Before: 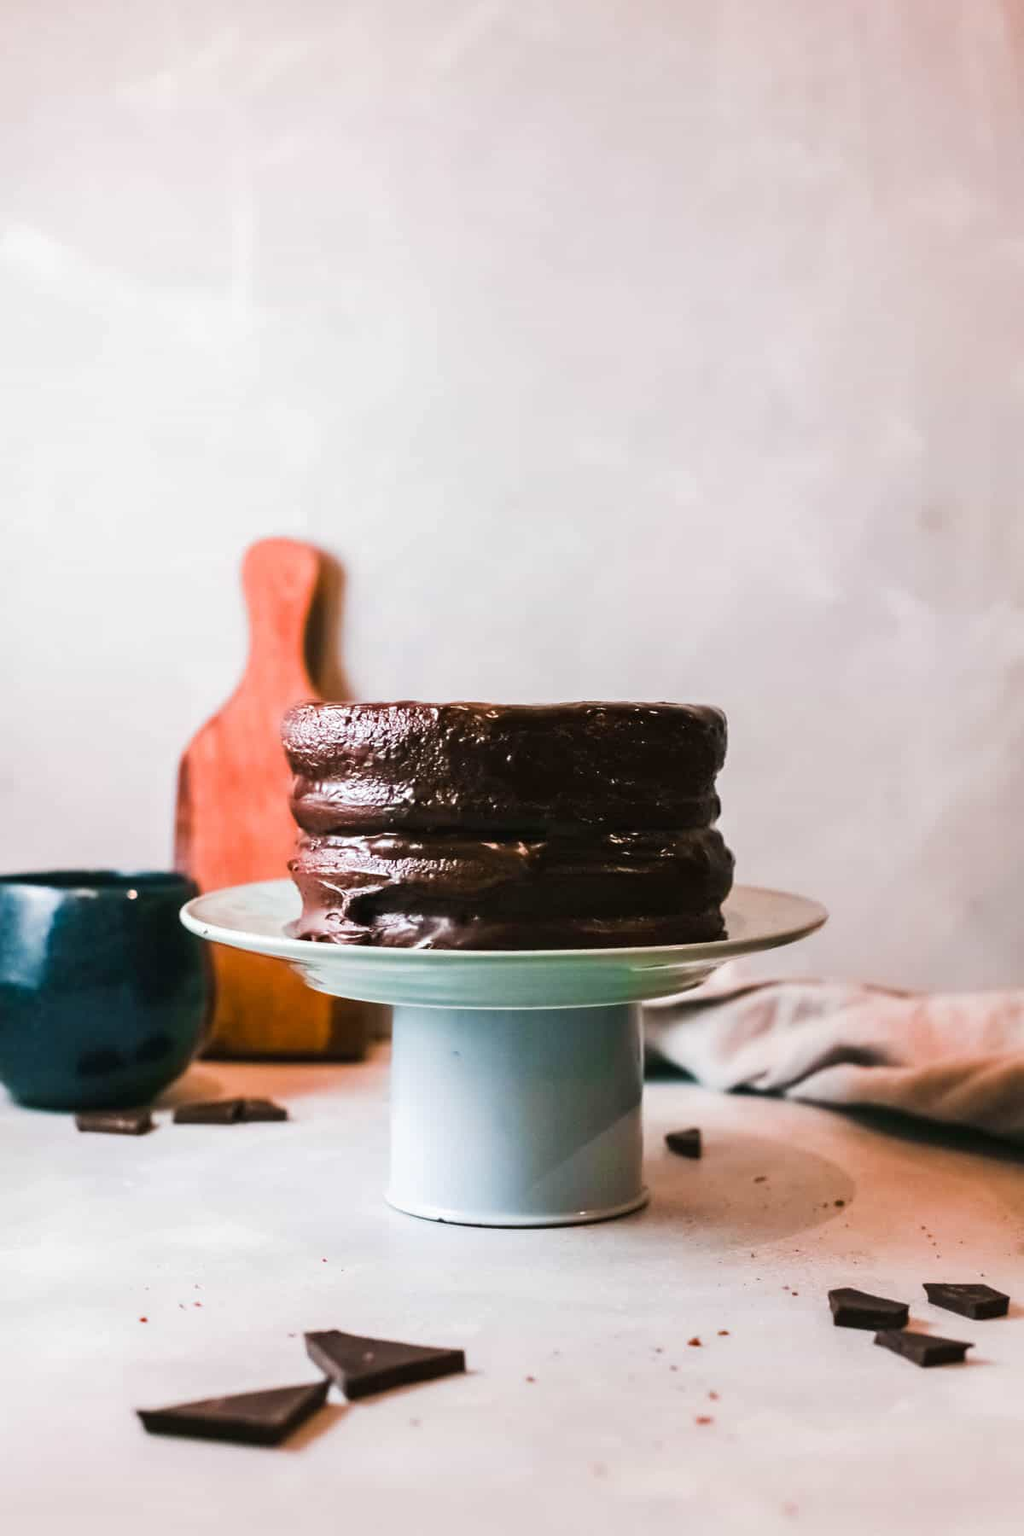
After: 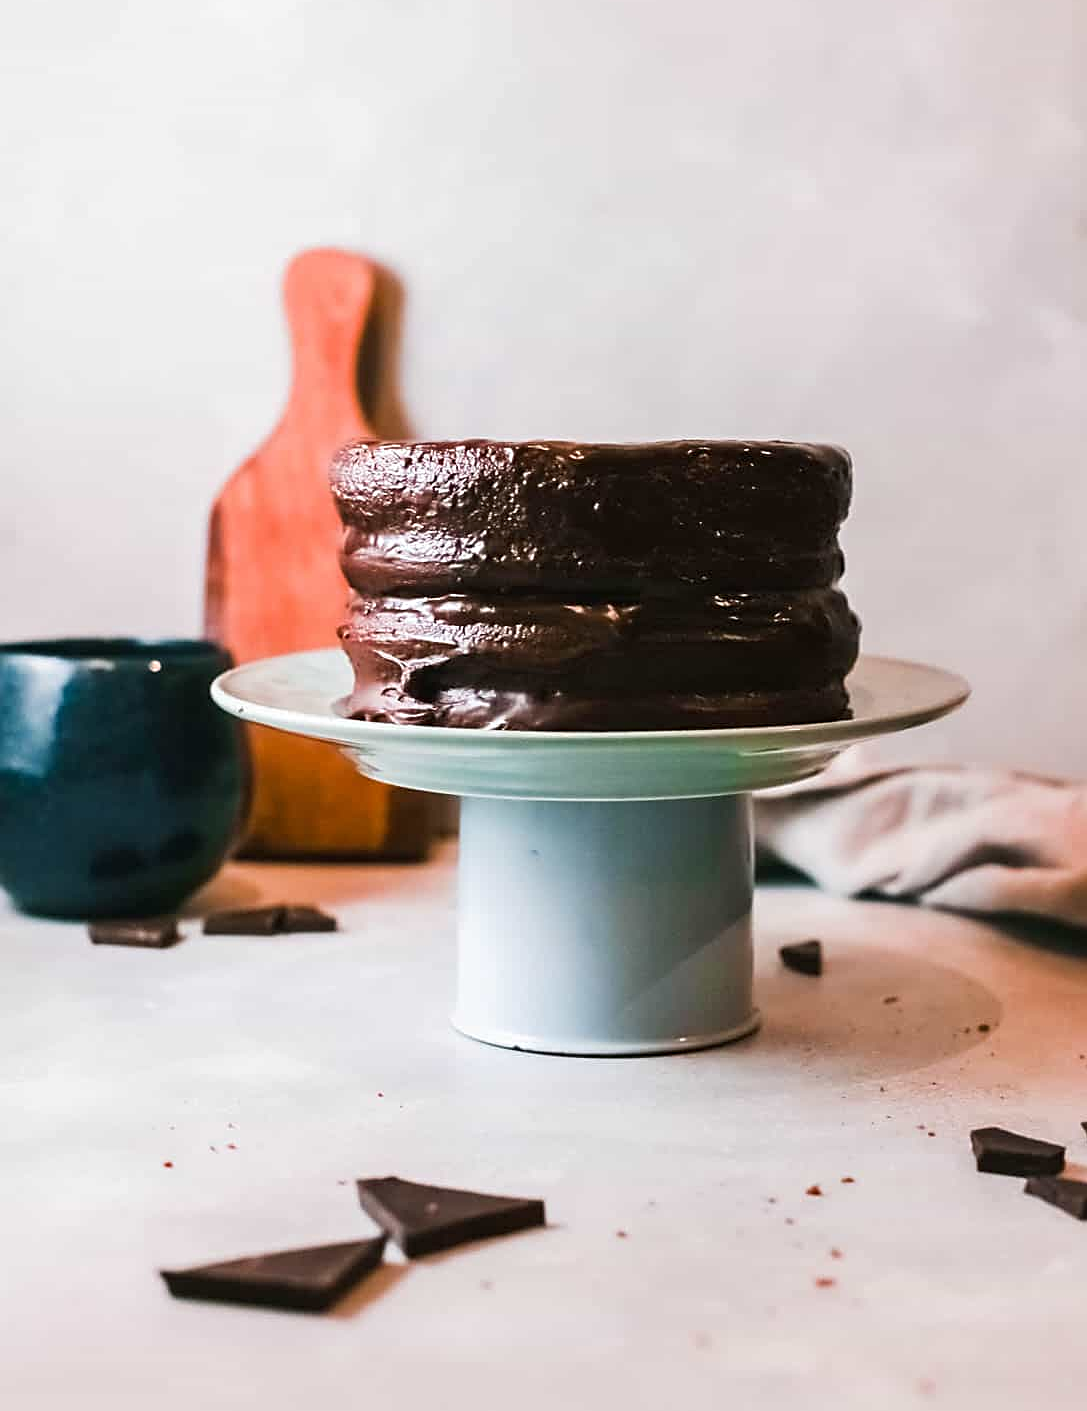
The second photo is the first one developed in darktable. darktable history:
sharpen: on, module defaults
crop: top 21.271%, right 9.404%, bottom 0.315%
